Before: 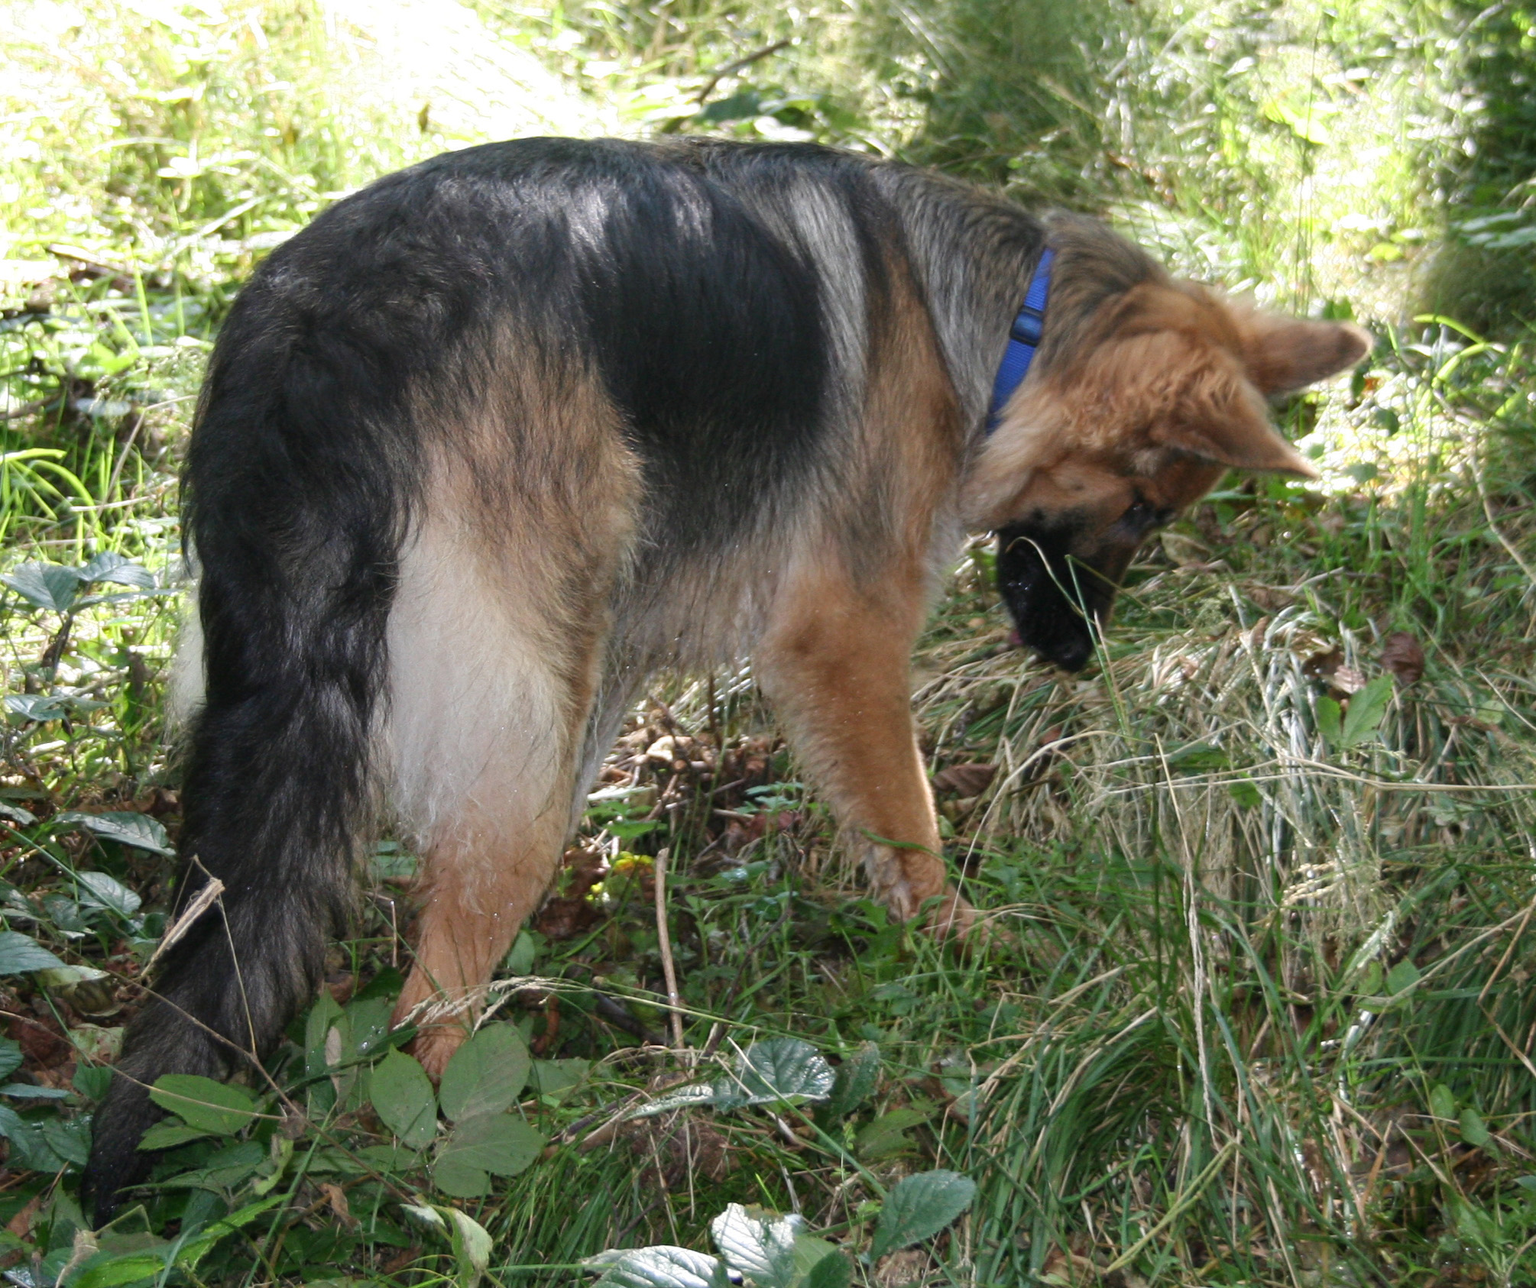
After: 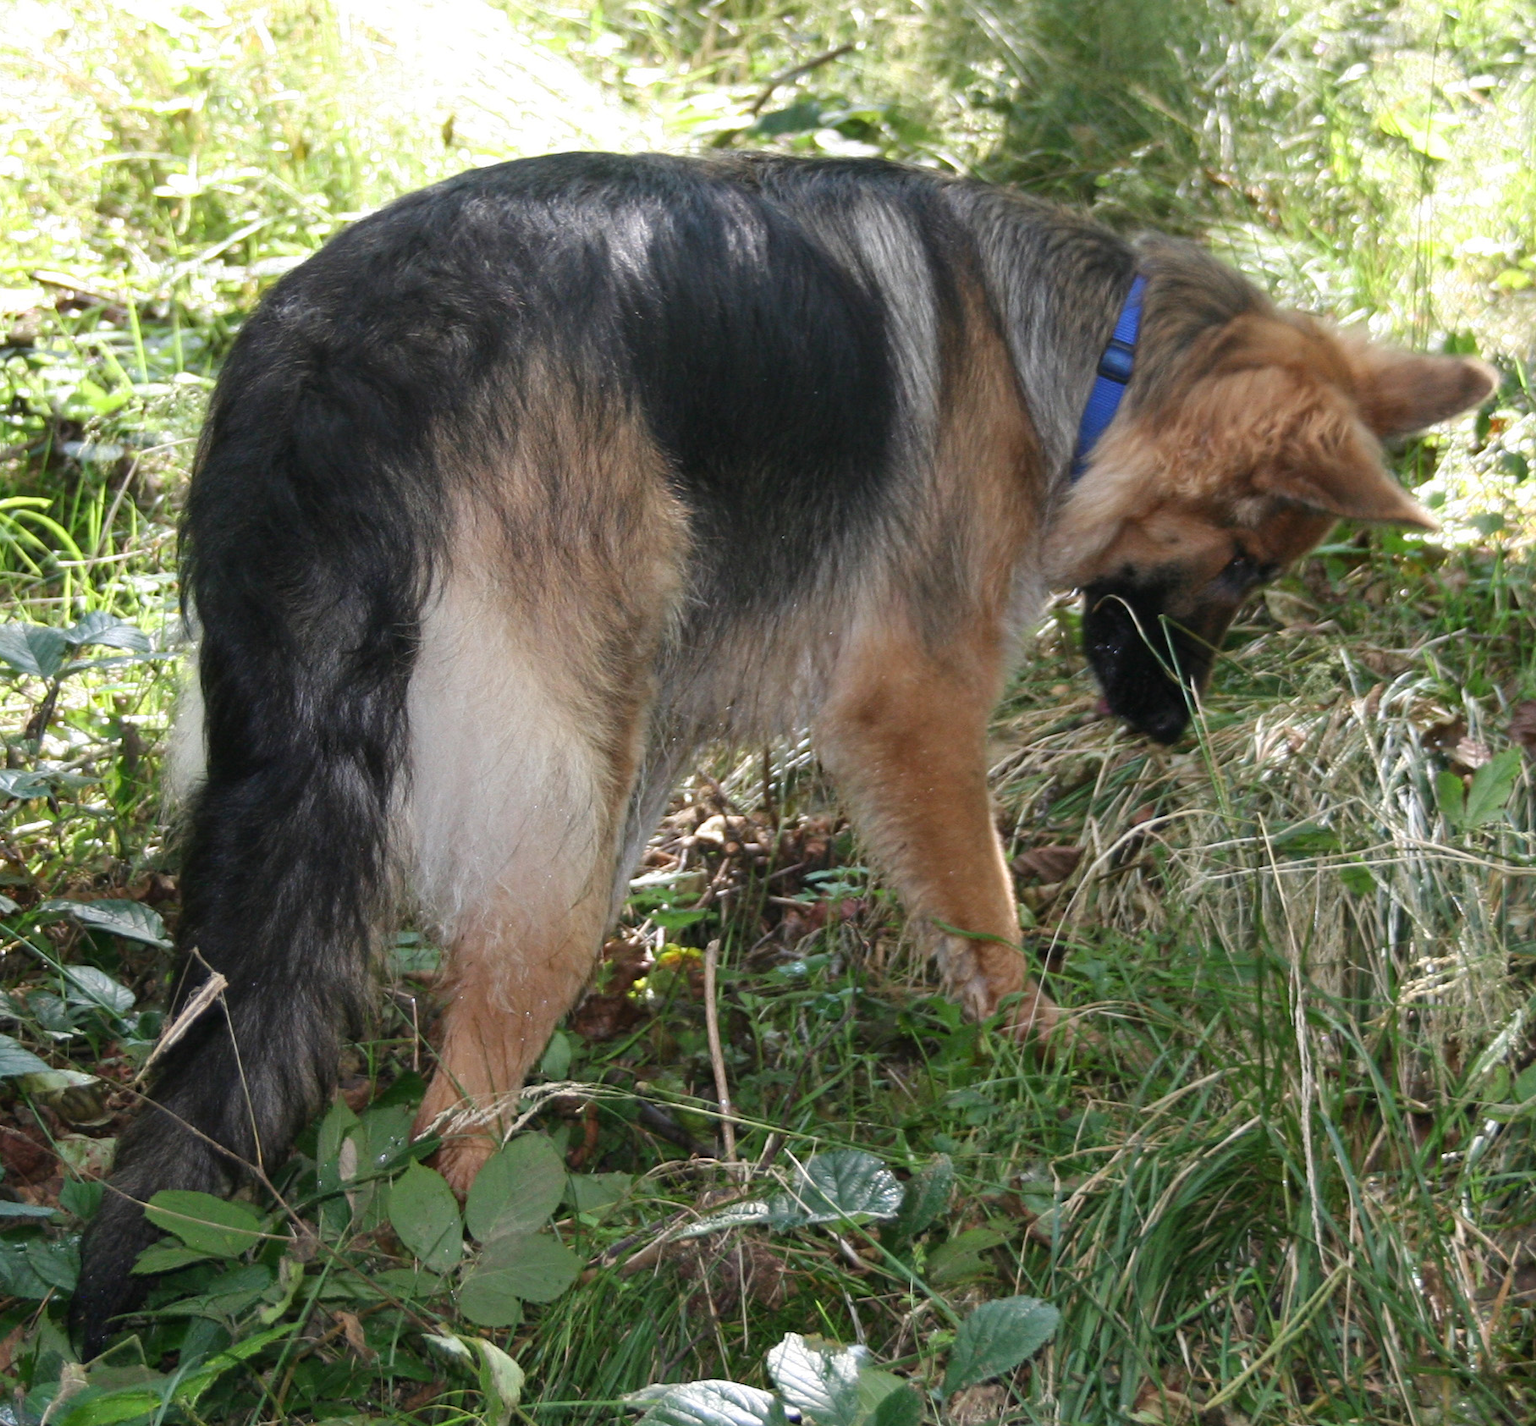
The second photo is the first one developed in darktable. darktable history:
crop and rotate: left 1.293%, right 8.36%
